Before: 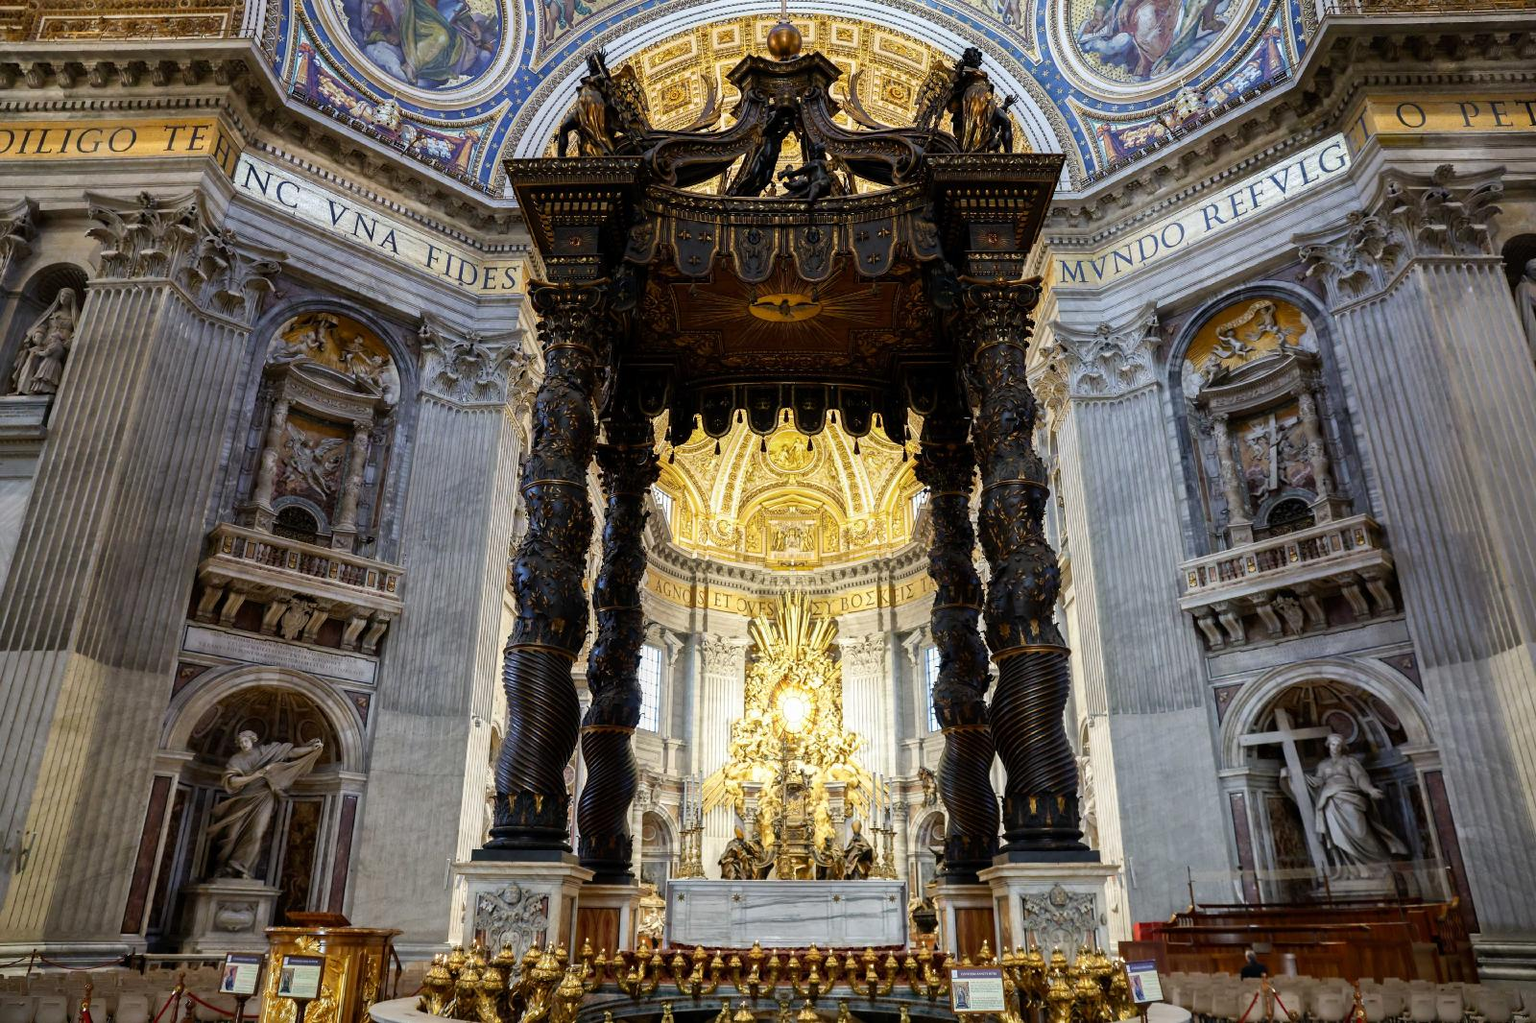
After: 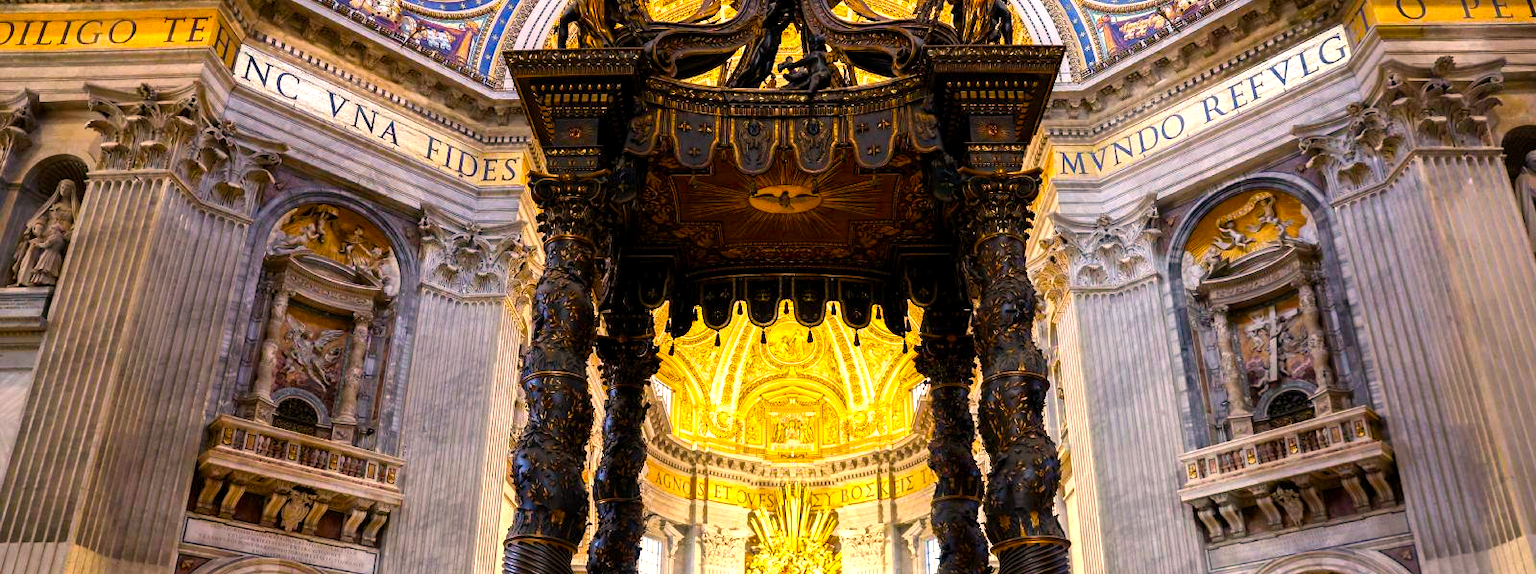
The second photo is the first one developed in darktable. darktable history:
color balance rgb: linear chroma grading › global chroma 15%, perceptual saturation grading › global saturation 30%
white balance: red 1.127, blue 0.943
exposure: black level correction 0.001, exposure 0.5 EV, compensate exposure bias true, compensate highlight preservation false
crop and rotate: top 10.605%, bottom 33.274%
